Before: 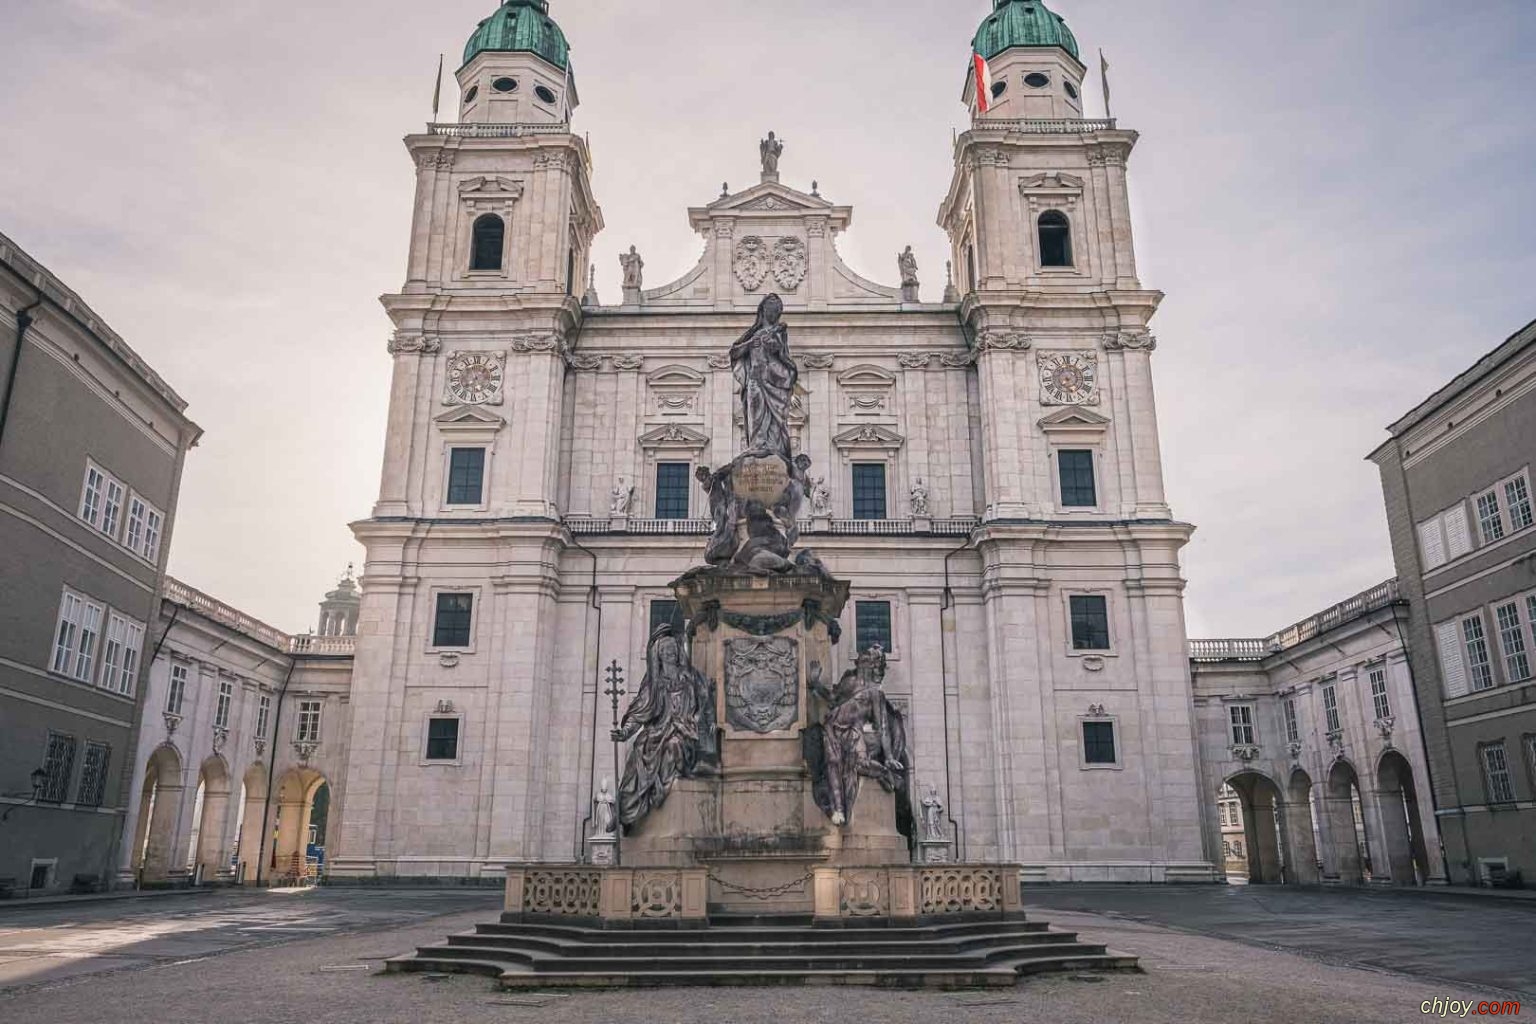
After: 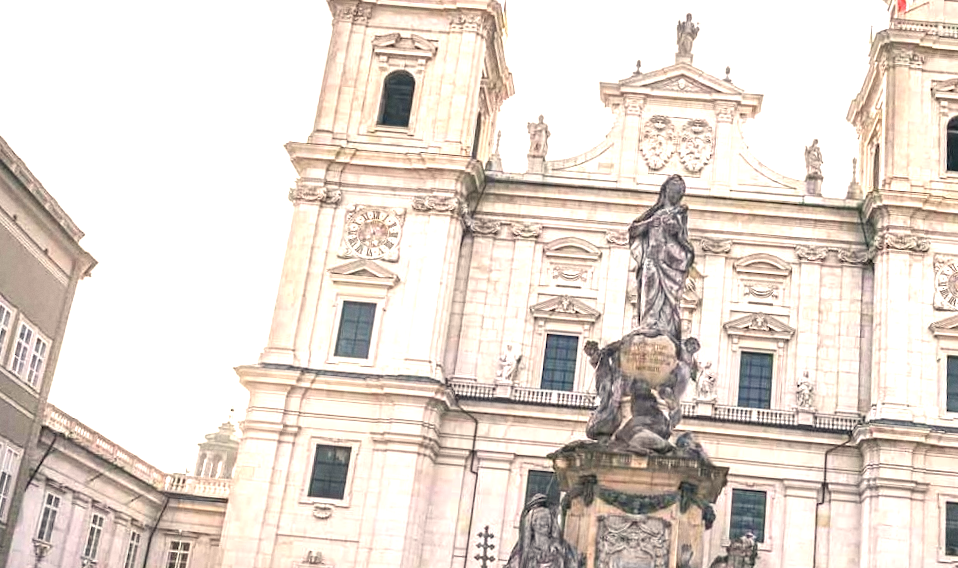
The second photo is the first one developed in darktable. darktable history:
crop and rotate: angle -4.99°, left 2.122%, top 6.945%, right 27.566%, bottom 30.519%
exposure: black level correction 0.001, exposure 1.129 EV, compensate exposure bias true, compensate highlight preservation false
color calibration: x 0.329, y 0.345, temperature 5633 K
grain: coarseness 0.09 ISO, strength 10%
levels: levels [0, 0.476, 0.951]
